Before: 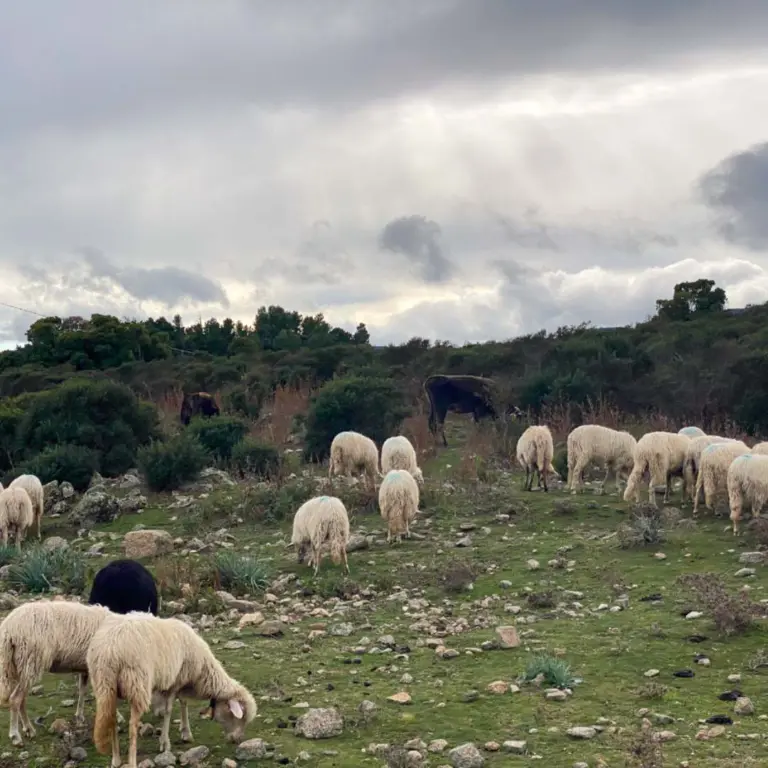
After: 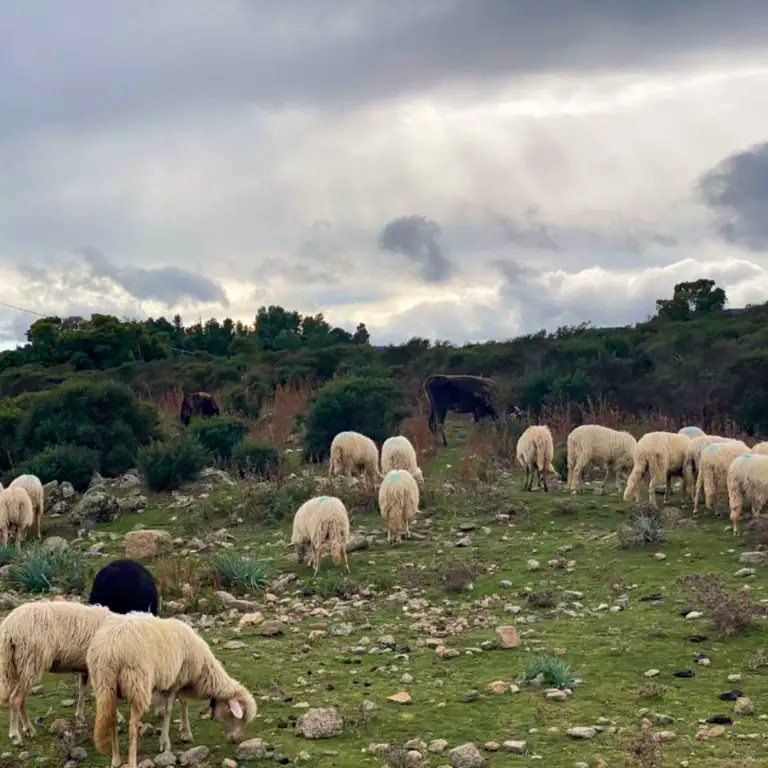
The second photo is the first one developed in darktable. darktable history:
velvia: on, module defaults
haze removal: adaptive false
